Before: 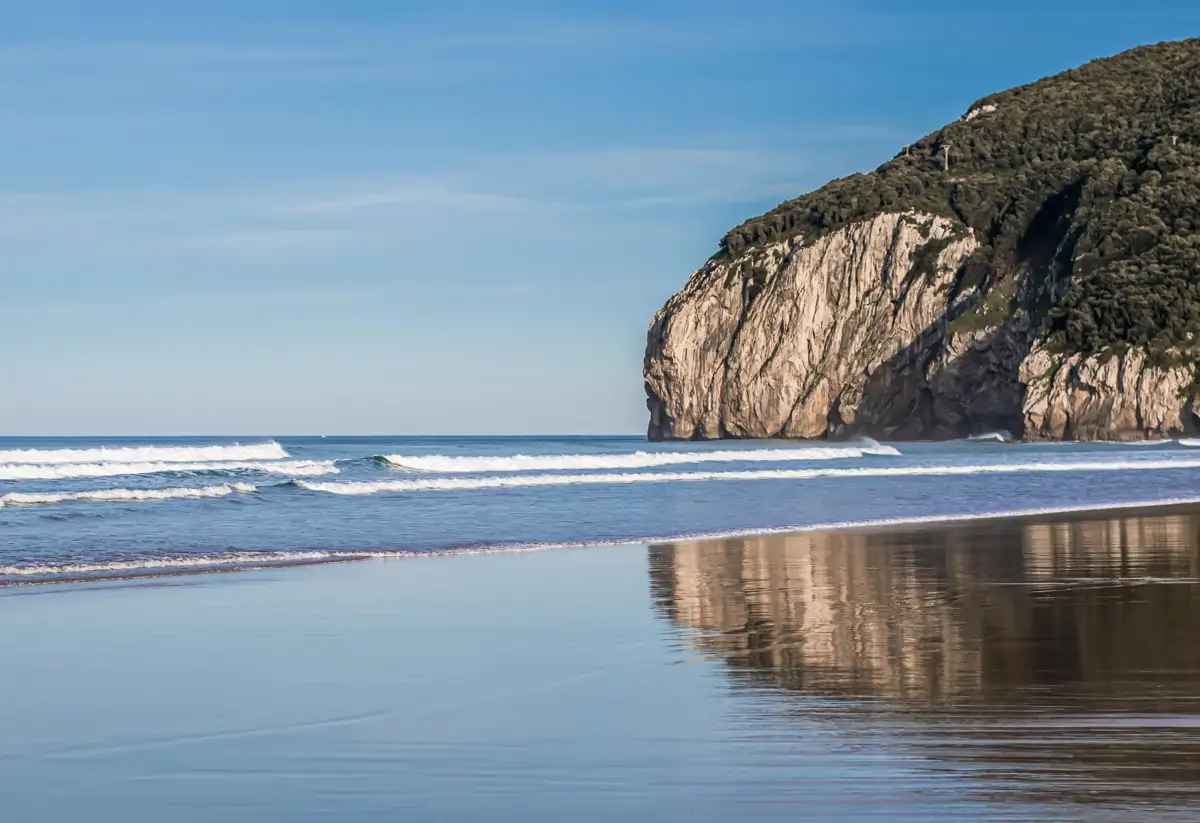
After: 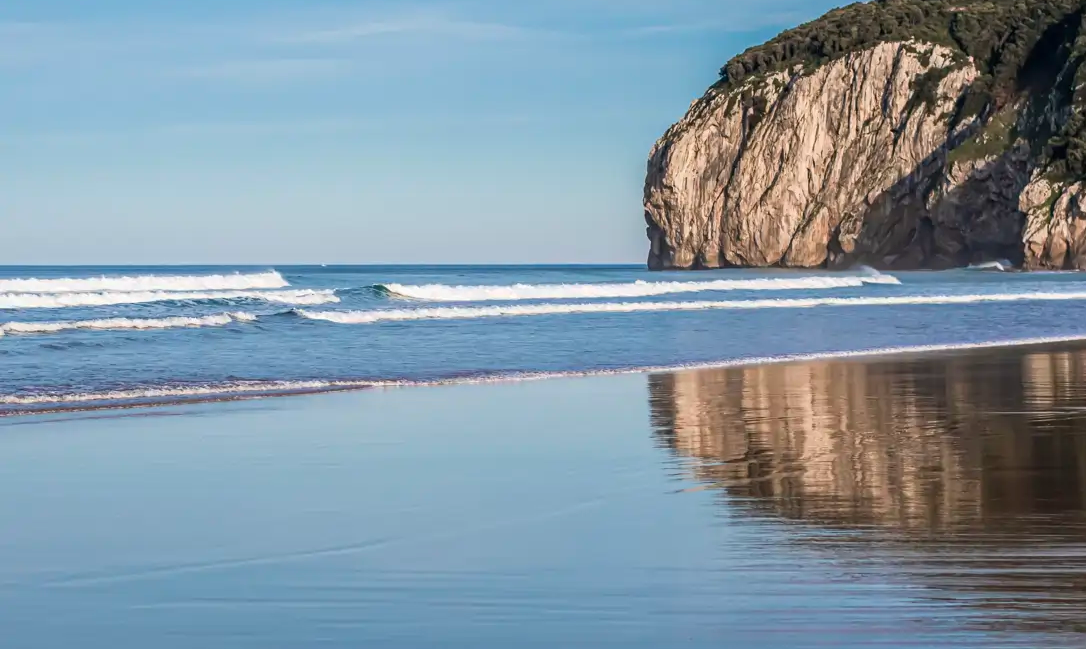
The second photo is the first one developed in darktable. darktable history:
crop: top 20.811%, right 9.43%, bottom 0.288%
